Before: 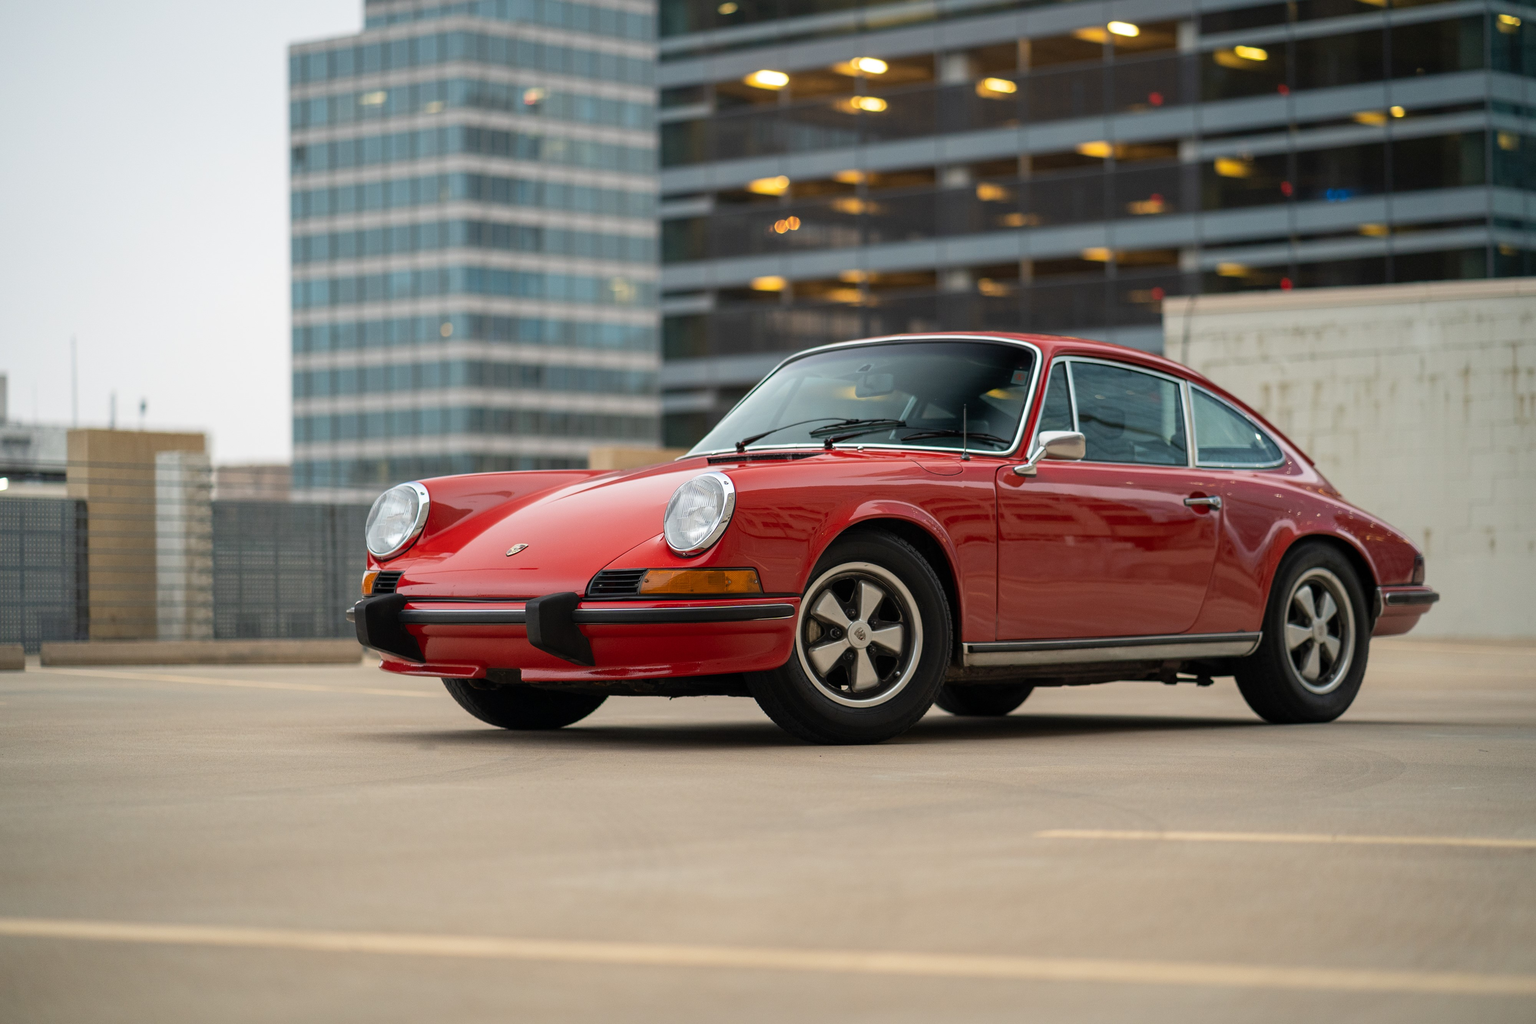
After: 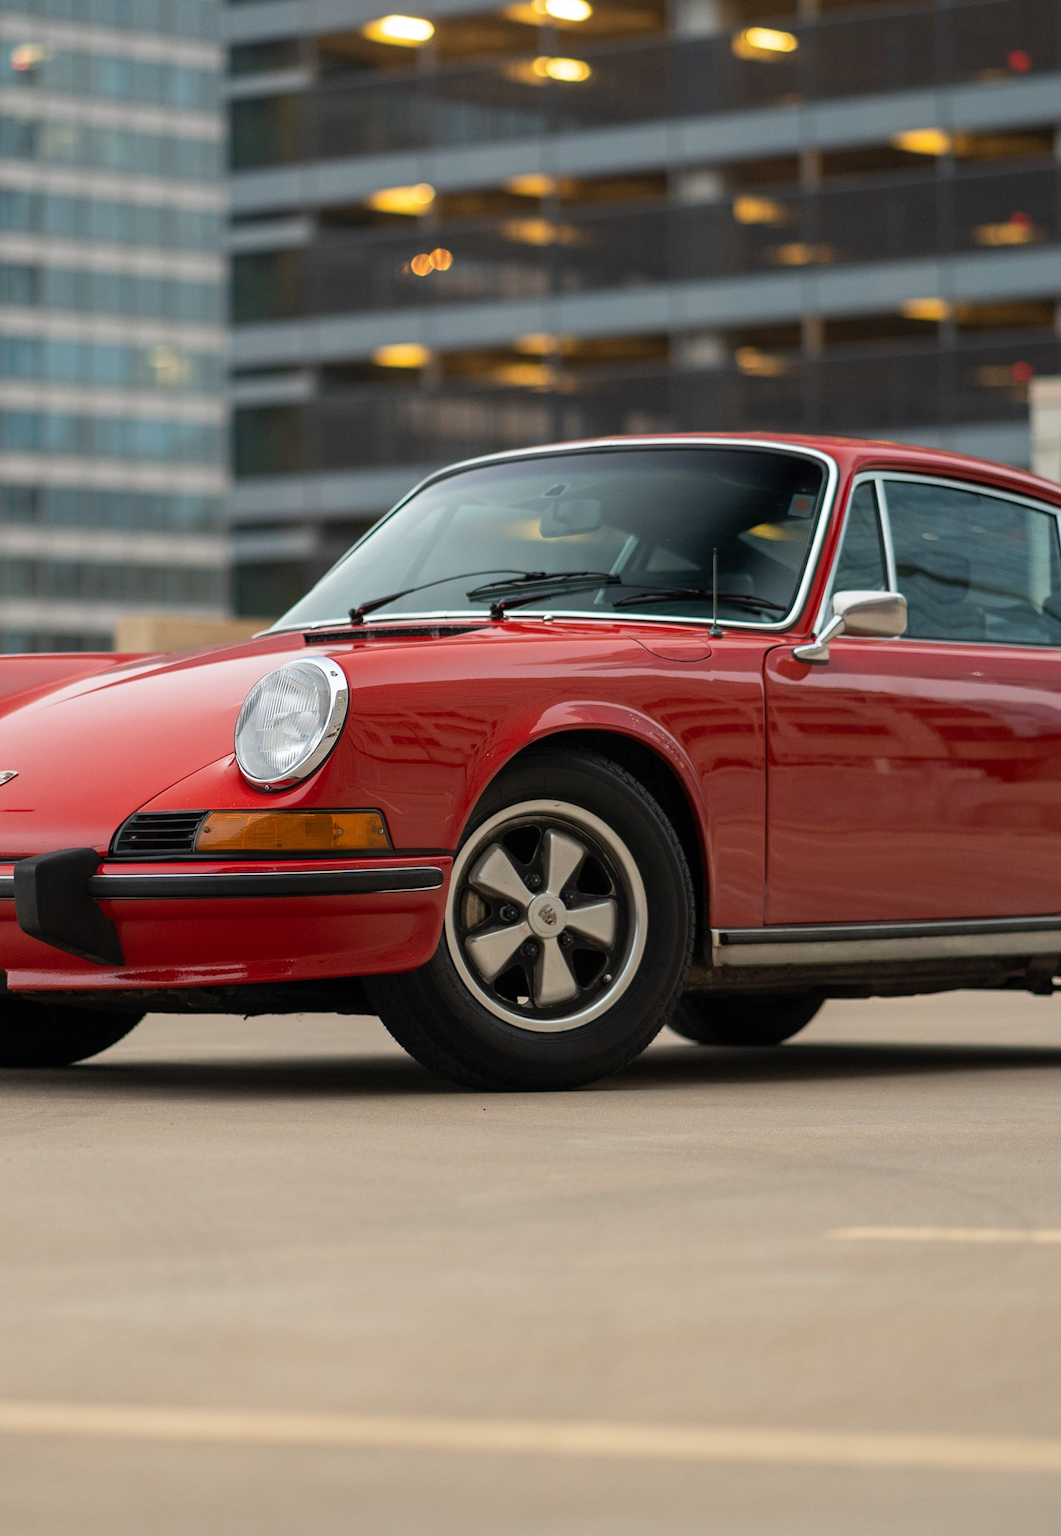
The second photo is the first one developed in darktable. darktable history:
crop: left 33.667%, top 5.951%, right 22.964%
